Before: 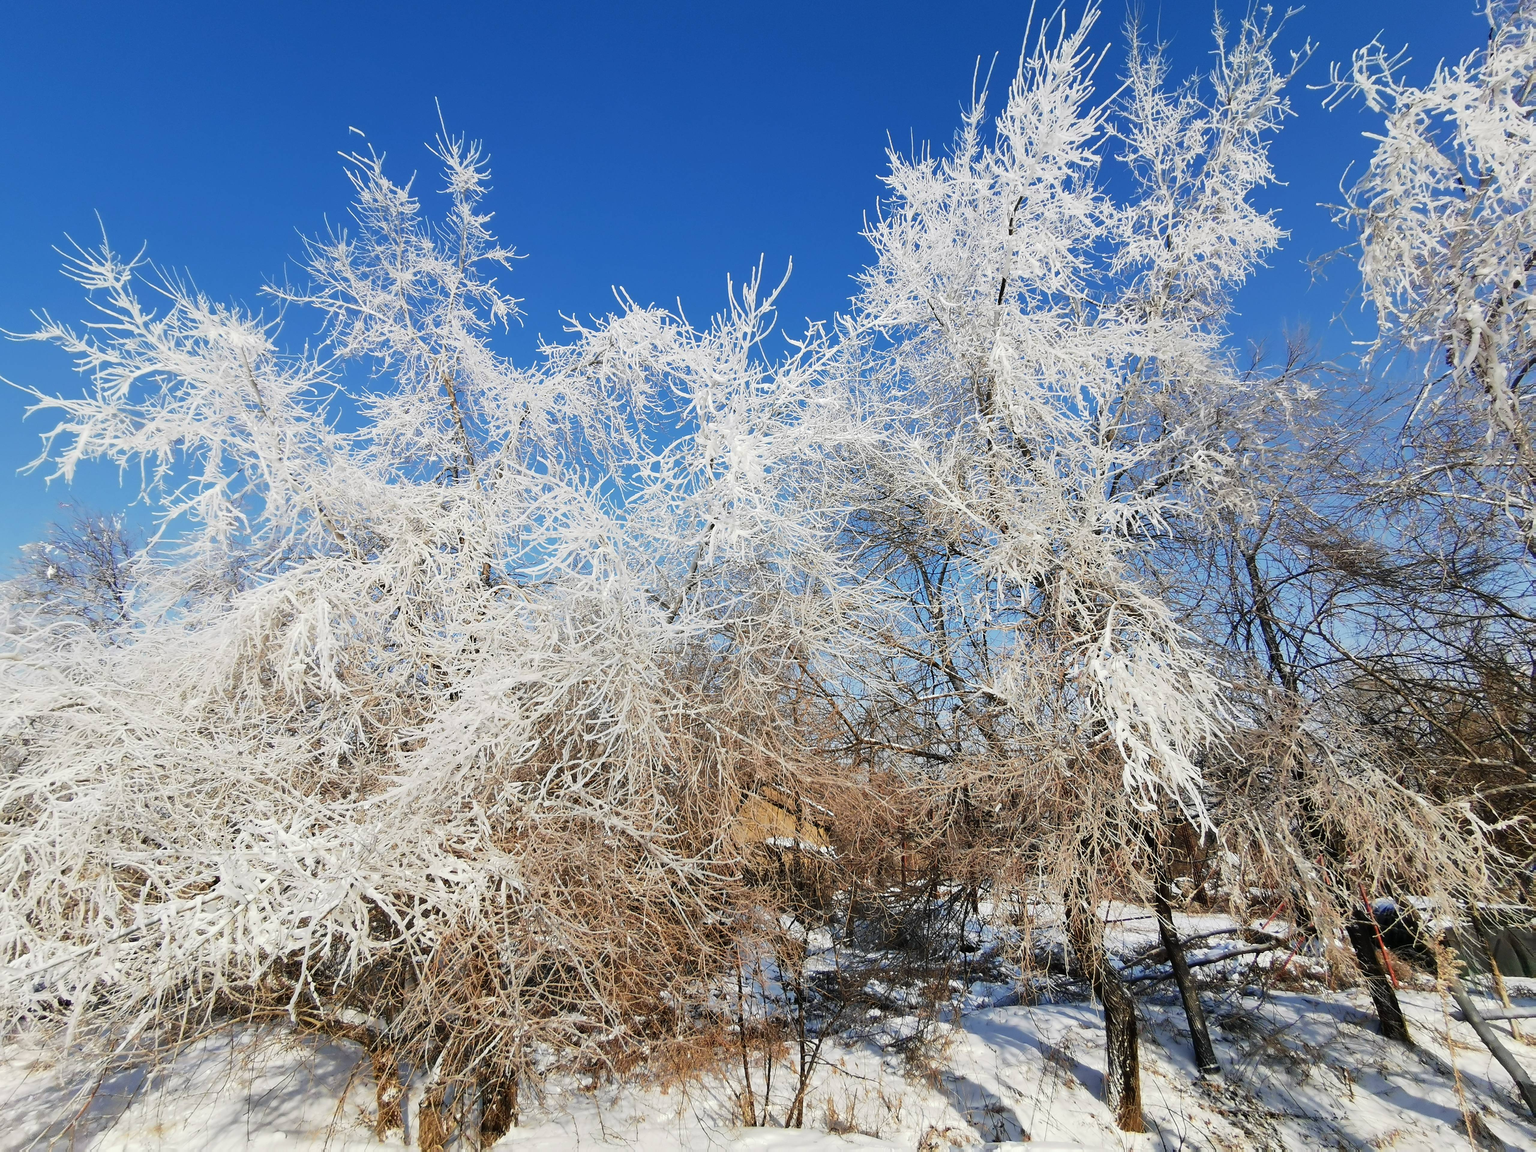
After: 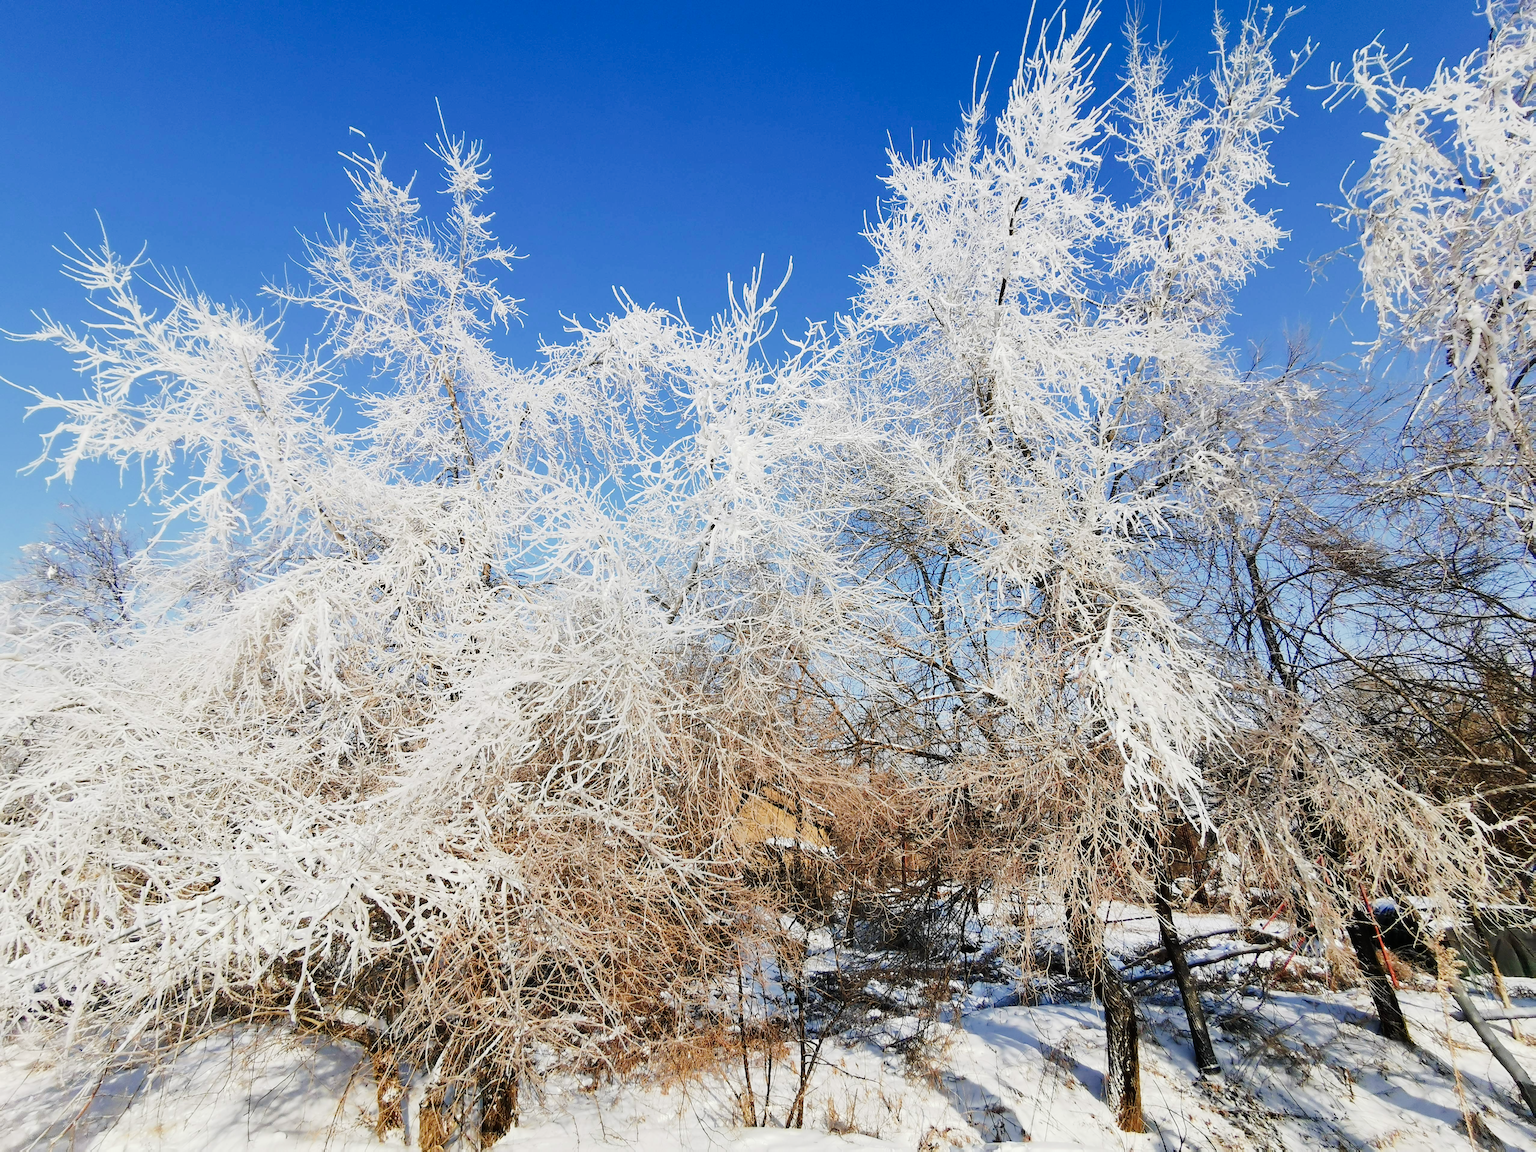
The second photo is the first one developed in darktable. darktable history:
exposure: compensate exposure bias true, compensate highlight preservation false
tone curve: curves: ch0 [(0, 0) (0.071, 0.047) (0.266, 0.26) (0.483, 0.554) (0.753, 0.811) (1, 0.983)]; ch1 [(0, 0) (0.346, 0.307) (0.408, 0.387) (0.463, 0.465) (0.482, 0.493) (0.502, 0.499) (0.517, 0.502) (0.55, 0.548) (0.597, 0.61) (0.651, 0.698) (1, 1)]; ch2 [(0, 0) (0.346, 0.34) (0.434, 0.46) (0.485, 0.494) (0.5, 0.498) (0.517, 0.506) (0.526, 0.545) (0.583, 0.61) (0.625, 0.659) (1, 1)], preserve colors none
